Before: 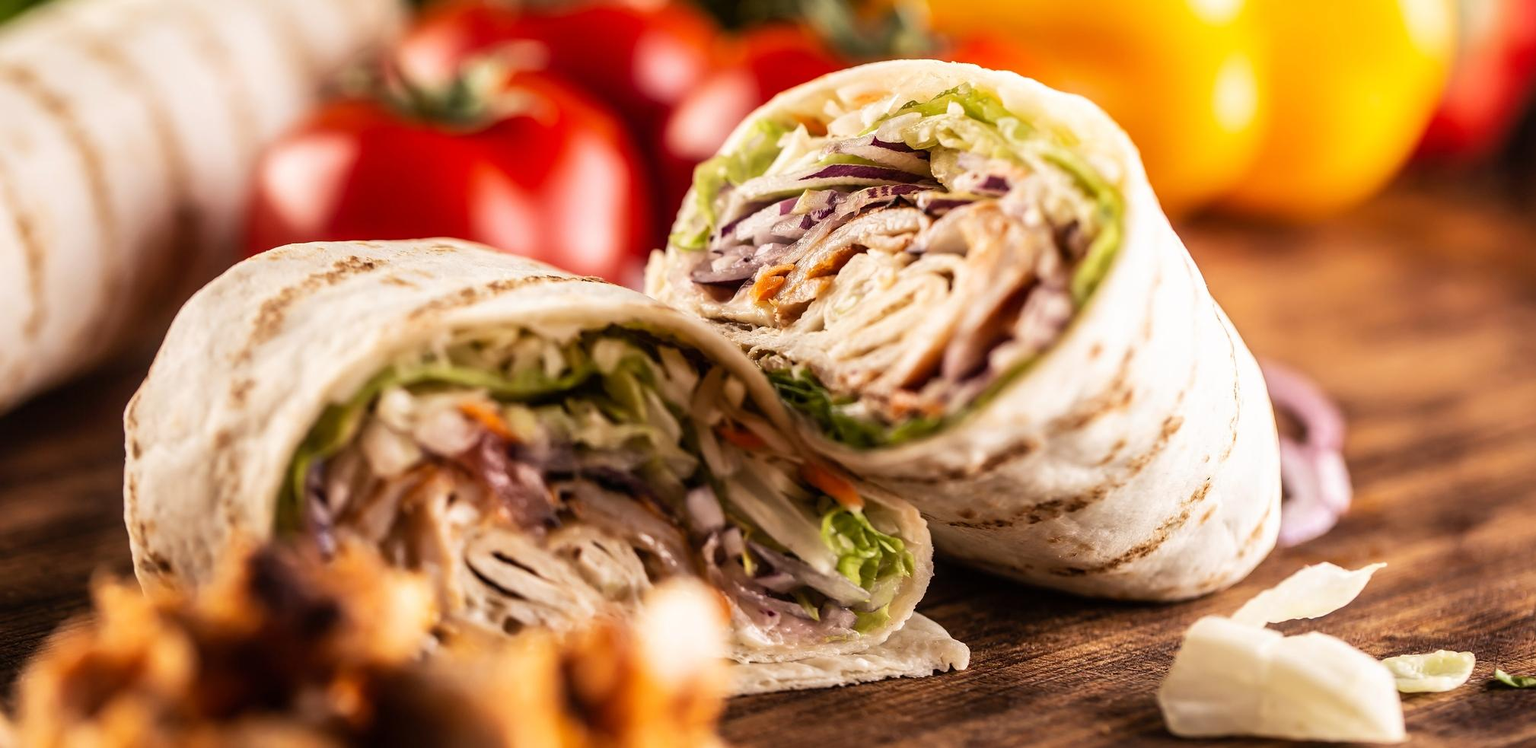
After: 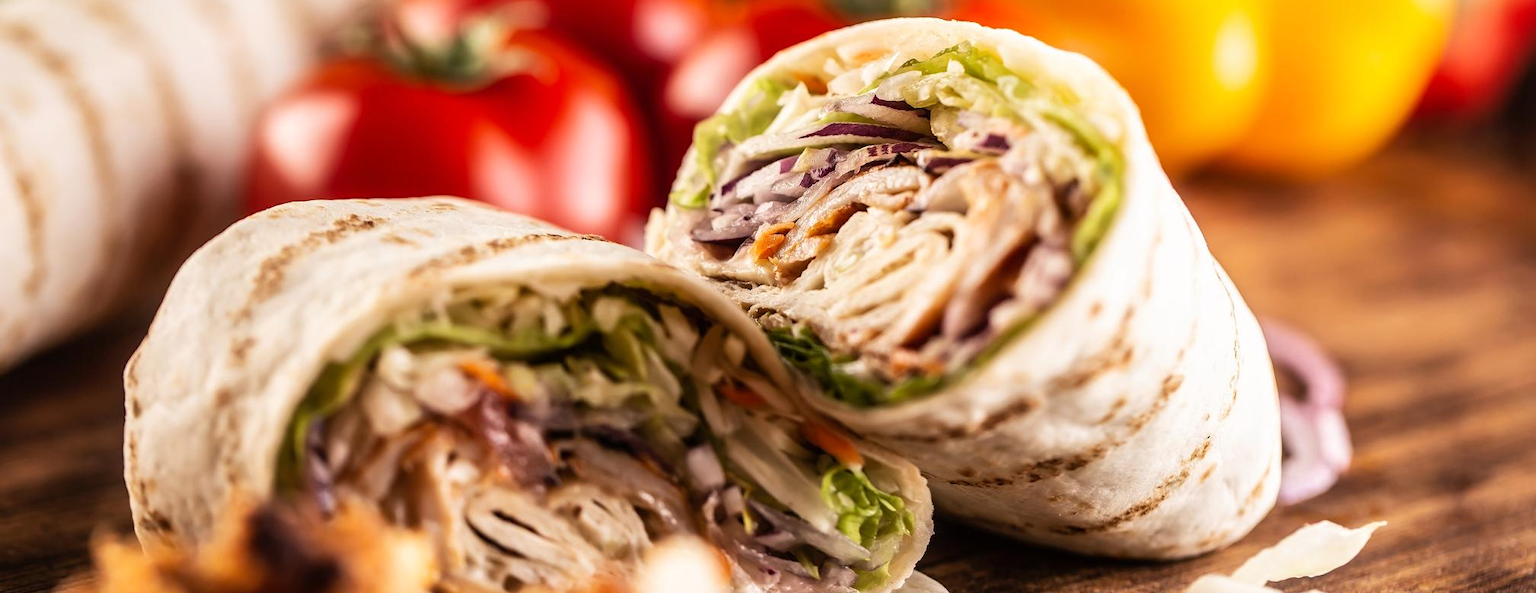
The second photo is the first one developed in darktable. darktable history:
tone equalizer: on, module defaults
crop and rotate: top 5.667%, bottom 14.937%
